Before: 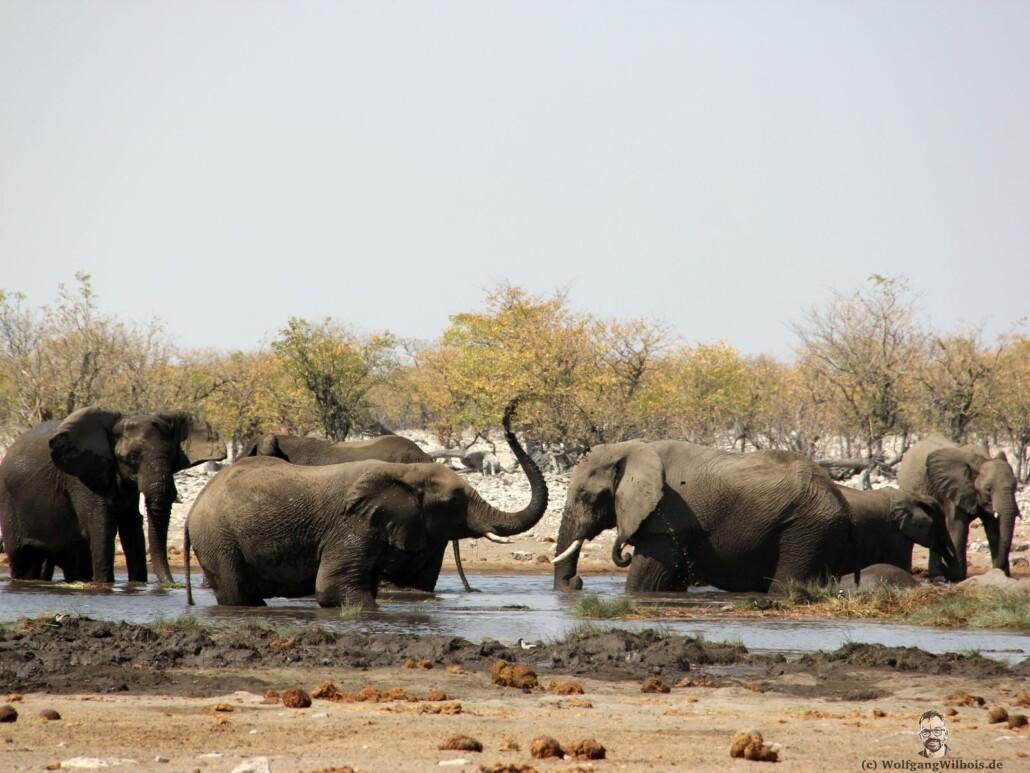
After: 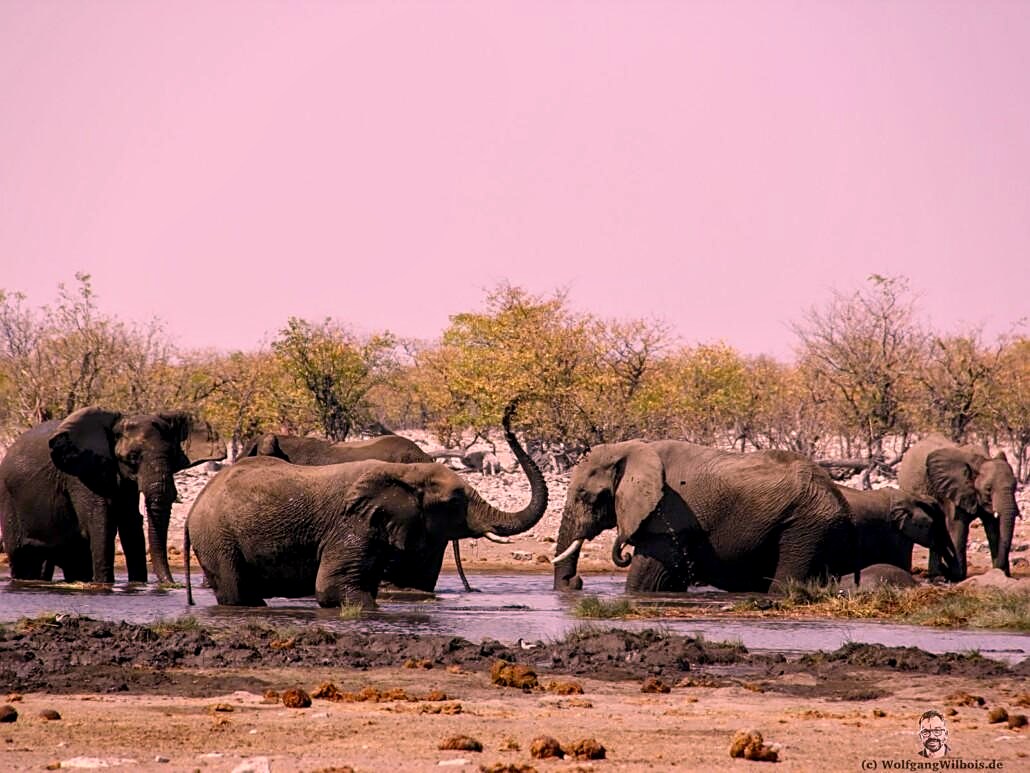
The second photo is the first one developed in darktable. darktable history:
local contrast: detail 130%
exposure: exposure -0.293 EV, compensate highlight preservation false
color calibration: output R [1.063, -0.012, -0.003, 0], output B [-0.079, 0.047, 1, 0], illuminant custom, x 0.389, y 0.387, temperature 3838.64 K
color correction: highlights a* 21.88, highlights b* 22.25
sharpen: on, module defaults
color balance rgb: perceptual saturation grading › global saturation 20%, perceptual saturation grading › highlights -25%, perceptual saturation grading › shadows 25%
tone equalizer: on, module defaults
